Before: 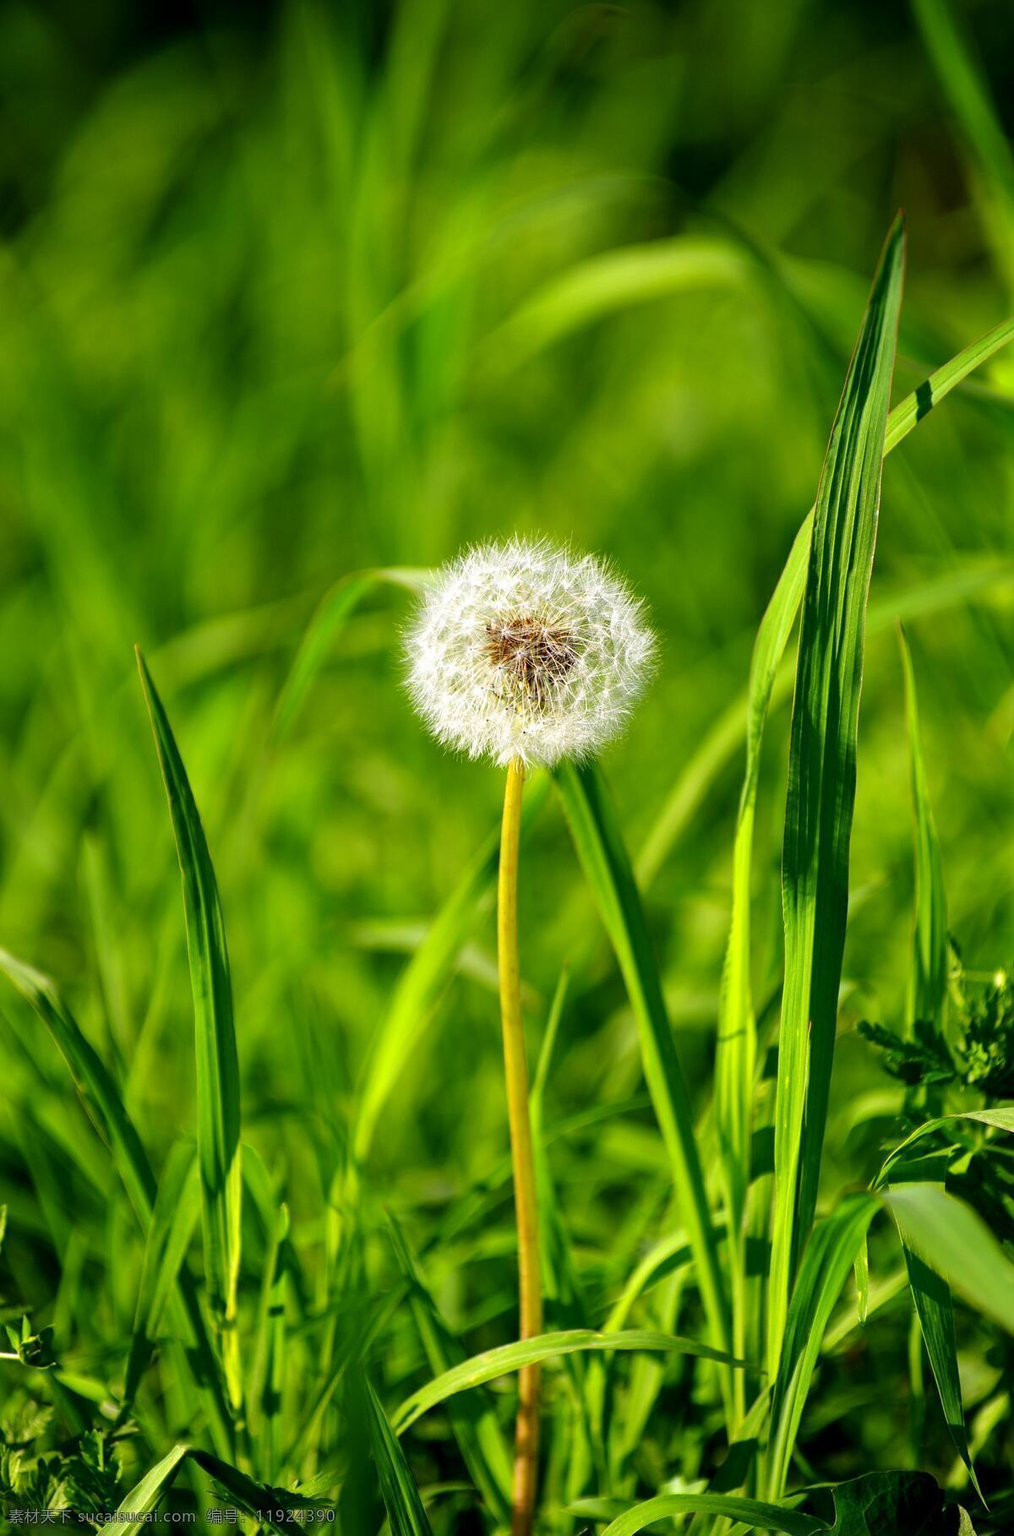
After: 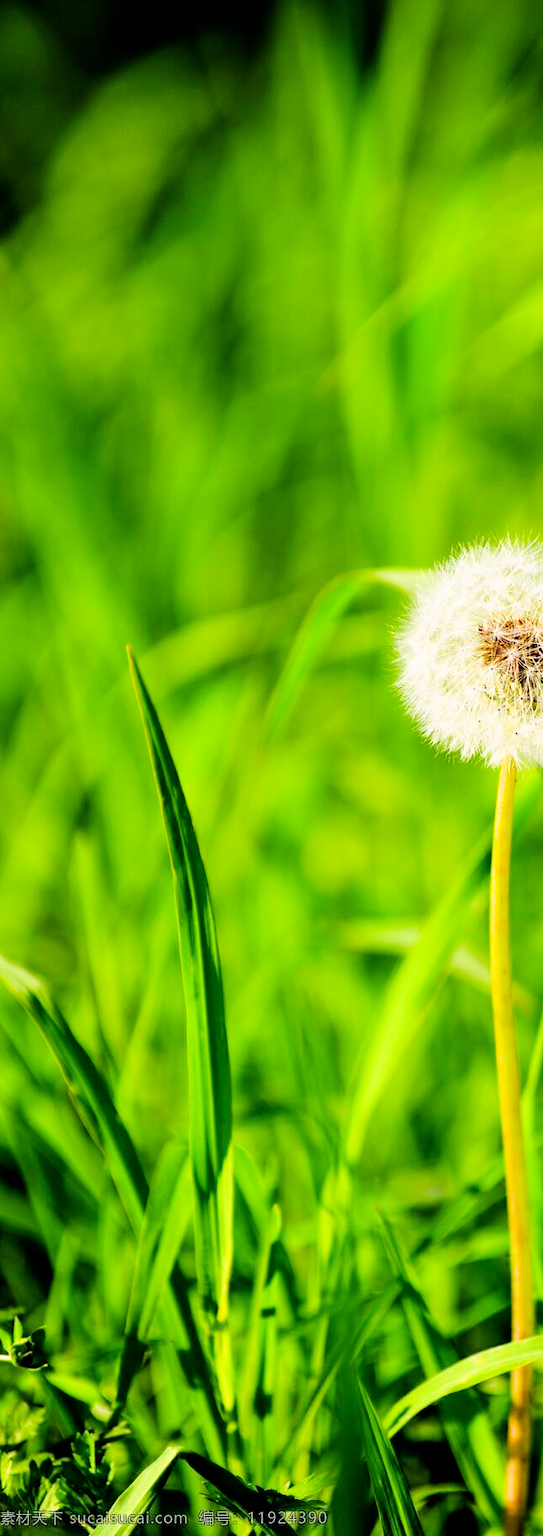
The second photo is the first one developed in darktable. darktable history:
exposure: black level correction 0.001, exposure 0.967 EV, compensate exposure bias true, compensate highlight preservation false
color correction: highlights a* 0.674, highlights b* 2.89, saturation 1.1
crop: left 0.889%, right 45.522%, bottom 0.084%
filmic rgb: black relative exposure -5.03 EV, white relative exposure 3.97 EV, hardness 2.9, contrast 1.3
